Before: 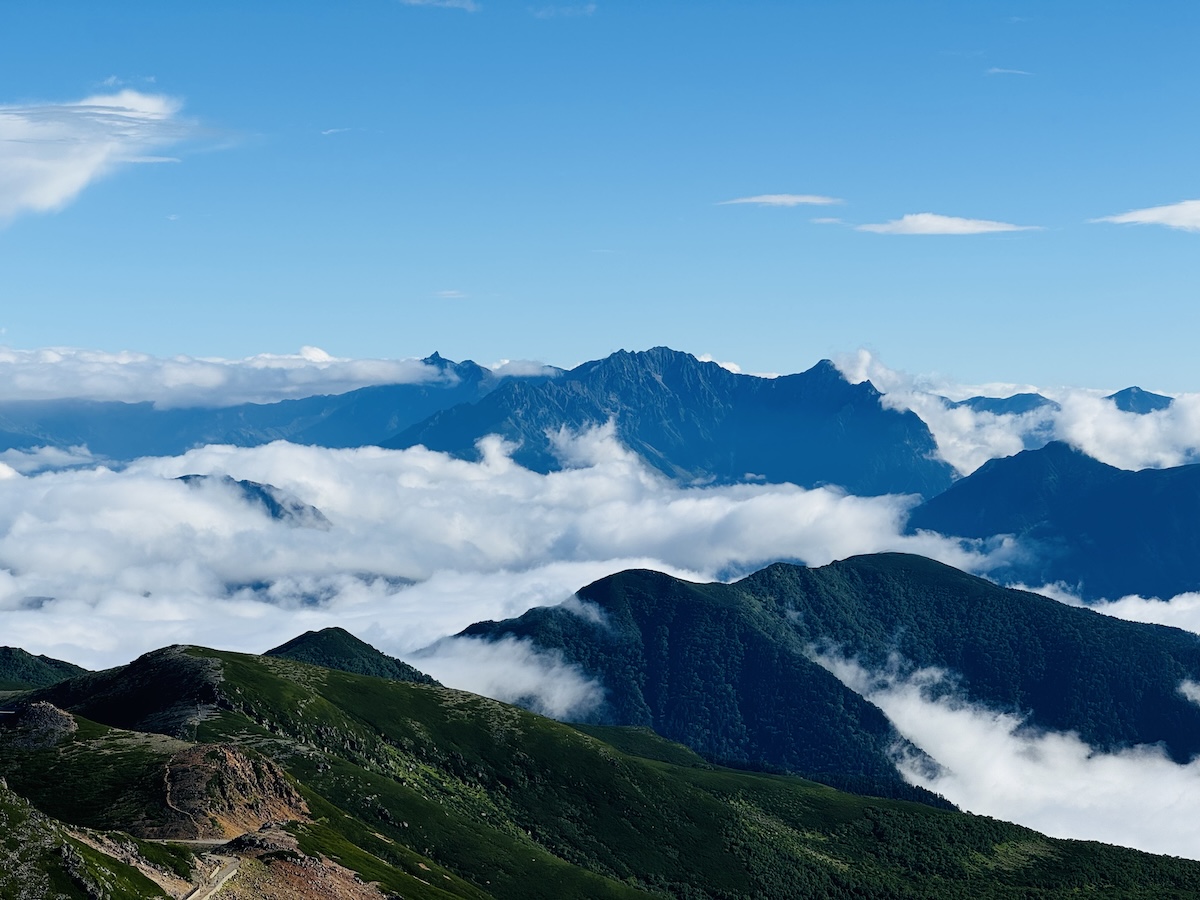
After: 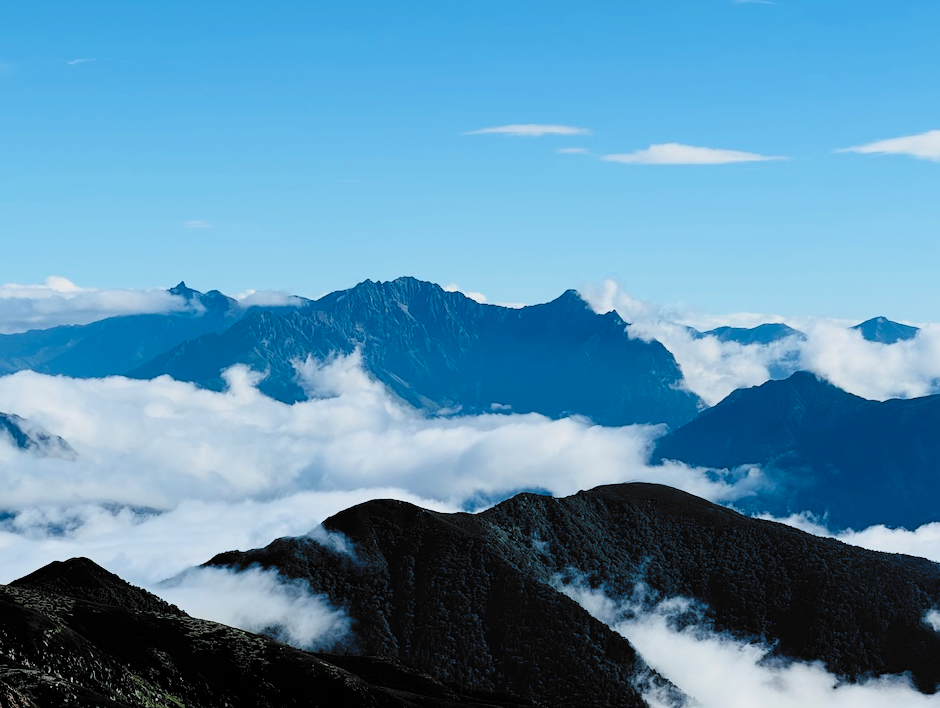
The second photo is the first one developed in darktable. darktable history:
filmic rgb: black relative exposure -5.1 EV, white relative exposure 3.54 EV, hardness 3.19, contrast 1.489, highlights saturation mix -49.37%, color science v6 (2022)
crop and rotate: left 21.206%, top 7.816%, right 0.43%, bottom 13.502%
